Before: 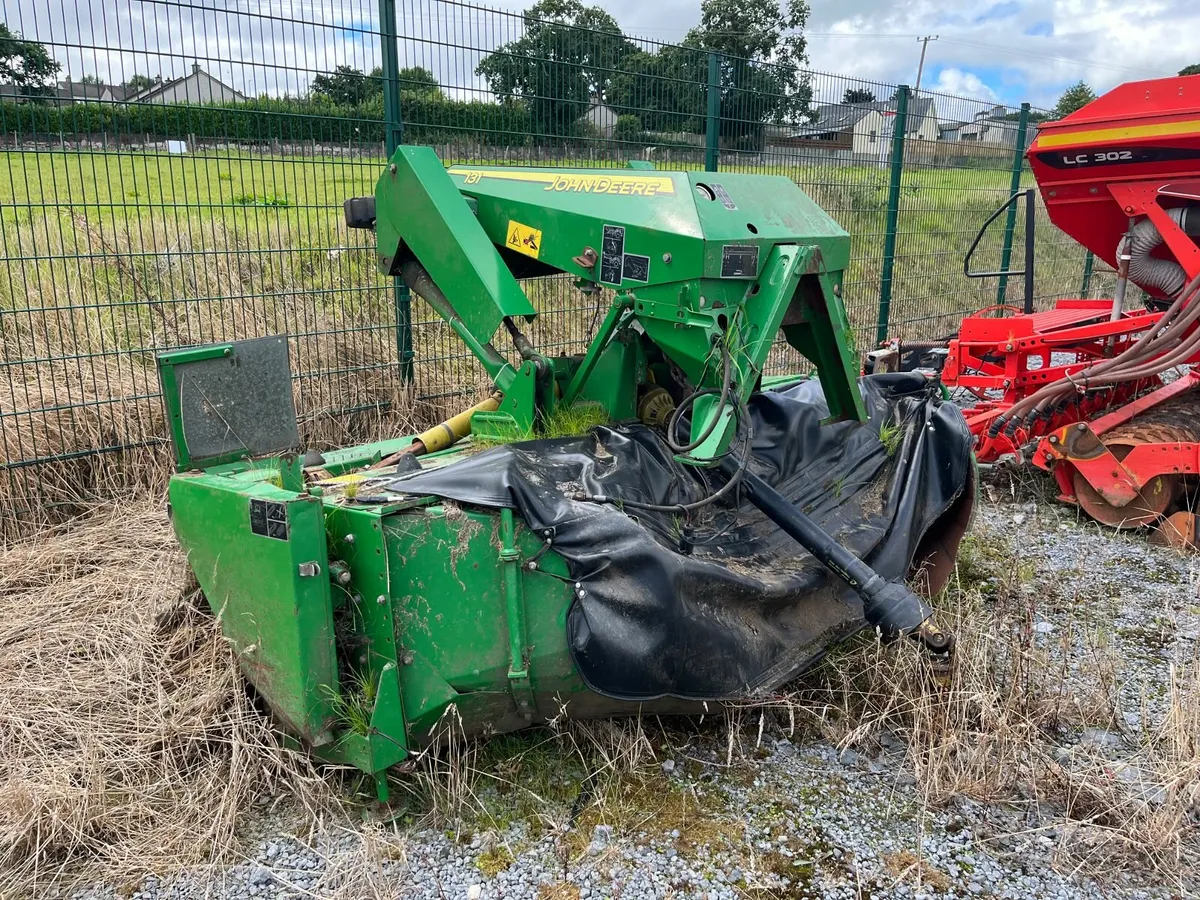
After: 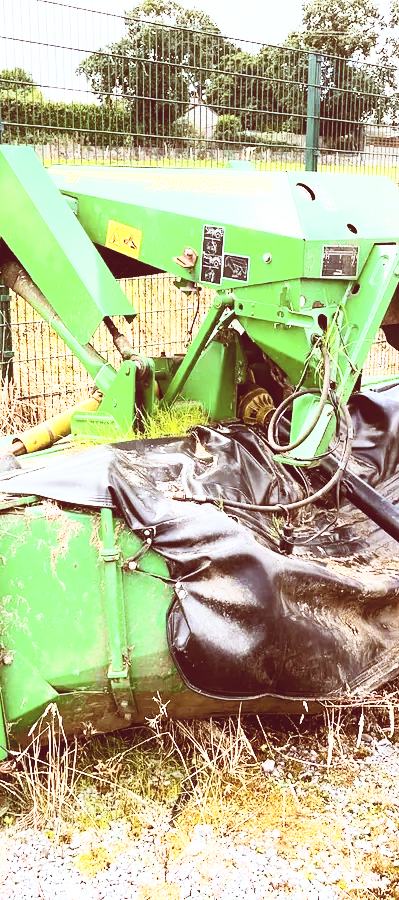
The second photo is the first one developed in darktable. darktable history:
crop: left 33.36%, right 33.36%
contrast brightness saturation: contrast 0.43, brightness 0.56, saturation -0.19
contrast equalizer: y [[0.439, 0.44, 0.442, 0.457, 0.493, 0.498], [0.5 ×6], [0.5 ×6], [0 ×6], [0 ×6]], mix 0.59
color balance: lift [1, 1.011, 0.999, 0.989], gamma [1.109, 1.045, 1.039, 0.955], gain [0.917, 0.936, 0.952, 1.064], contrast 2.32%, contrast fulcrum 19%, output saturation 101%
base curve: curves: ch0 [(0, 0) (0.007, 0.004) (0.027, 0.03) (0.046, 0.07) (0.207, 0.54) (0.442, 0.872) (0.673, 0.972) (1, 1)], preserve colors none
